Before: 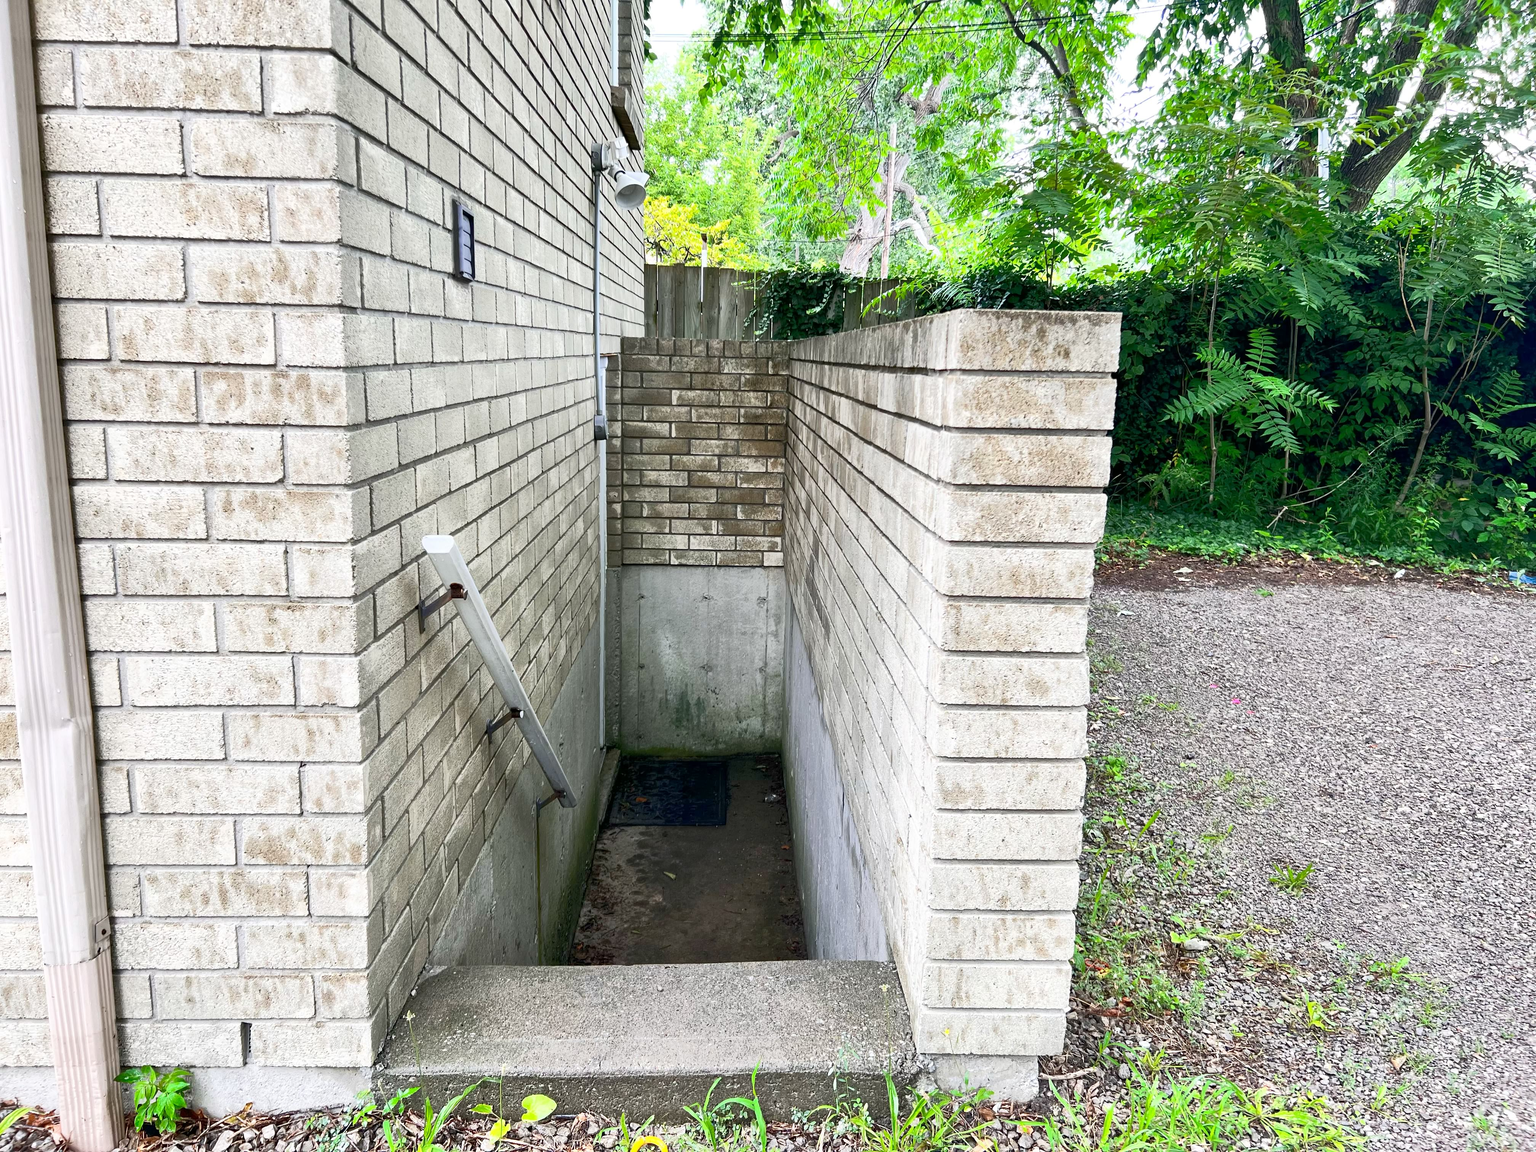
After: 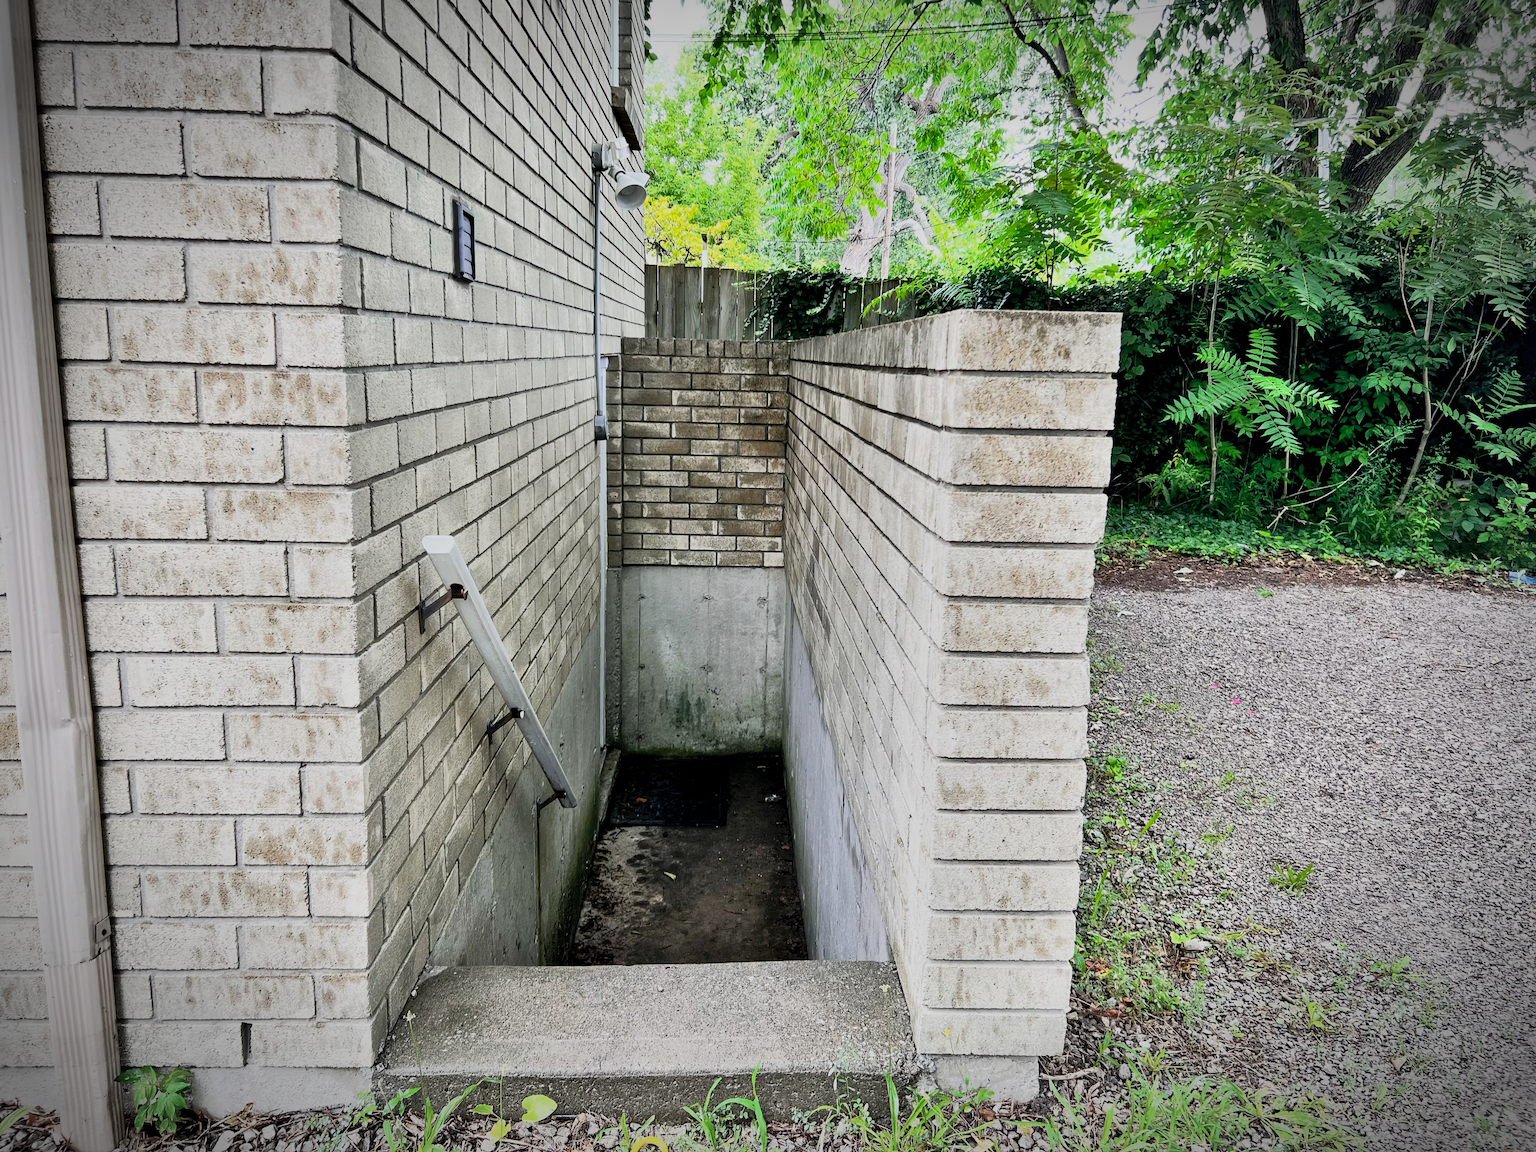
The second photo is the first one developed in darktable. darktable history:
filmic rgb: black relative exposure -7.75 EV, white relative exposure 4.35 EV, target black luminance 0%, hardness 3.75, latitude 50.85%, contrast 1.075, highlights saturation mix 9.29%, shadows ↔ highlights balance -0.256%
vignetting: brightness -0.719, saturation -0.486, automatic ratio true
shadows and highlights: shadows 52.48, soften with gaussian
